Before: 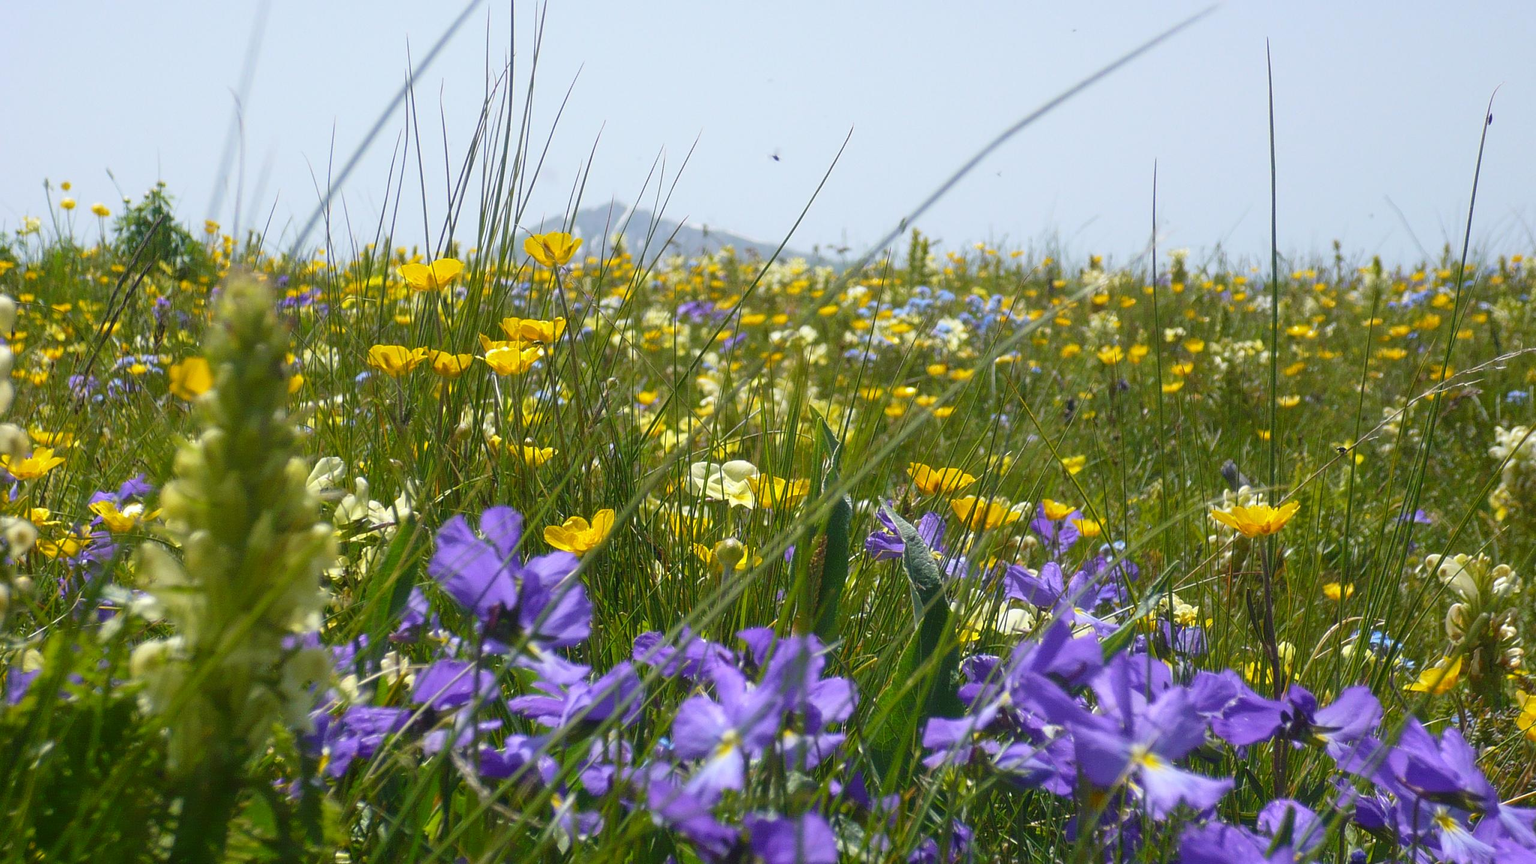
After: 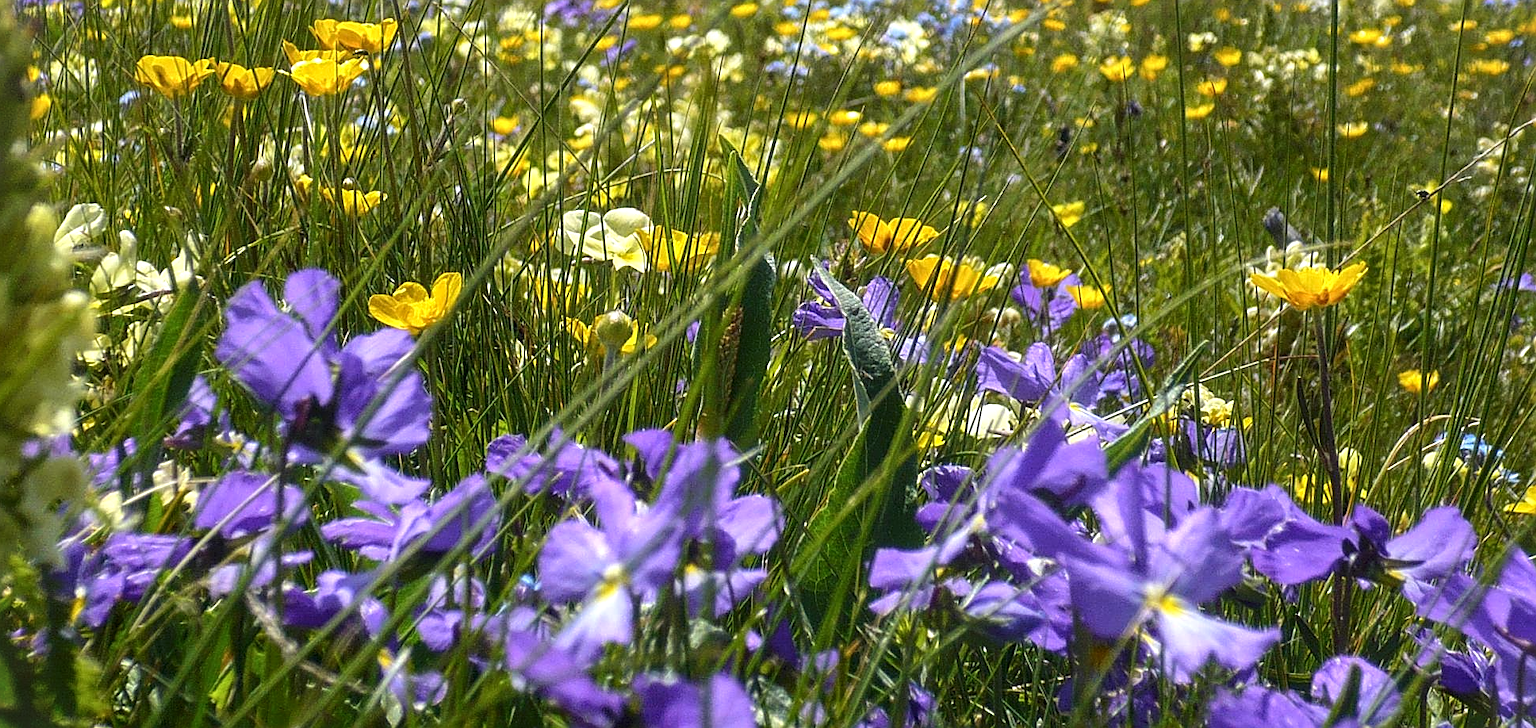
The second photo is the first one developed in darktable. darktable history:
sharpen: on, module defaults
crop and rotate: left 17.299%, top 35.115%, right 7.015%, bottom 1.024%
local contrast: on, module defaults
tone equalizer: -8 EV -0.417 EV, -7 EV -0.389 EV, -6 EV -0.333 EV, -5 EV -0.222 EV, -3 EV 0.222 EV, -2 EV 0.333 EV, -1 EV 0.389 EV, +0 EV 0.417 EV, edges refinement/feathering 500, mask exposure compensation -1.57 EV, preserve details no
vignetting: fall-off start 100%, brightness 0.05, saturation 0
